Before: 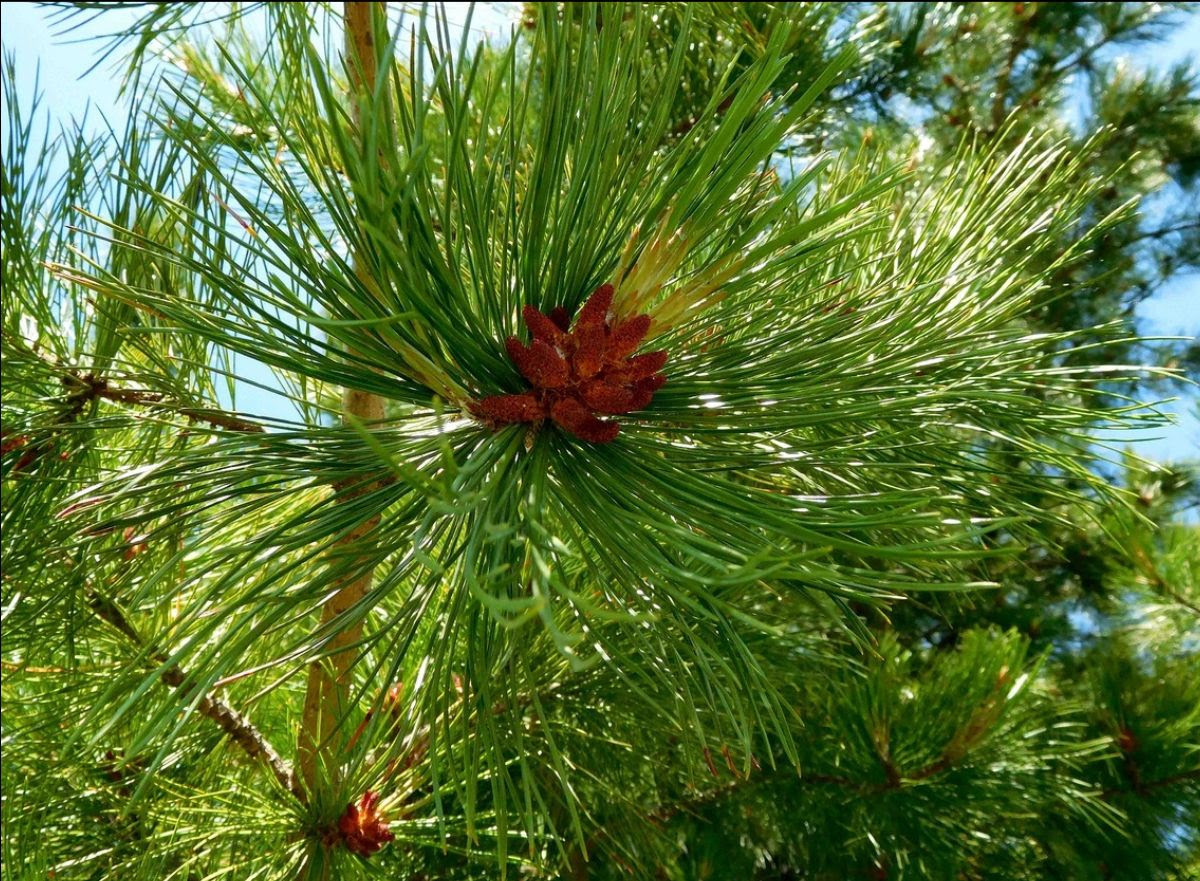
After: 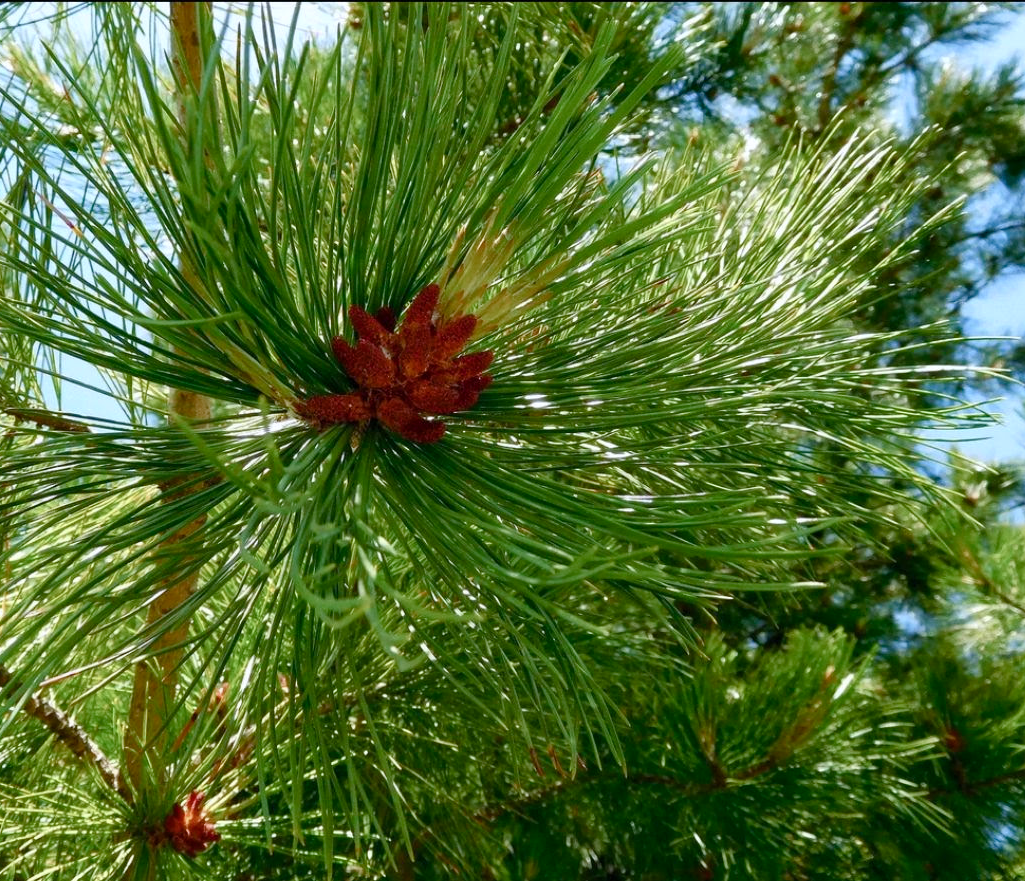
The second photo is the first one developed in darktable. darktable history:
color calibration: illuminant as shot in camera, x 0.358, y 0.373, temperature 4628.91 K
color balance rgb: perceptual saturation grading › global saturation 0.002%, perceptual saturation grading › highlights -31.596%, perceptual saturation grading › mid-tones 5.397%, perceptual saturation grading › shadows 17.276%, global vibrance 20%
crop and rotate: left 14.512%
